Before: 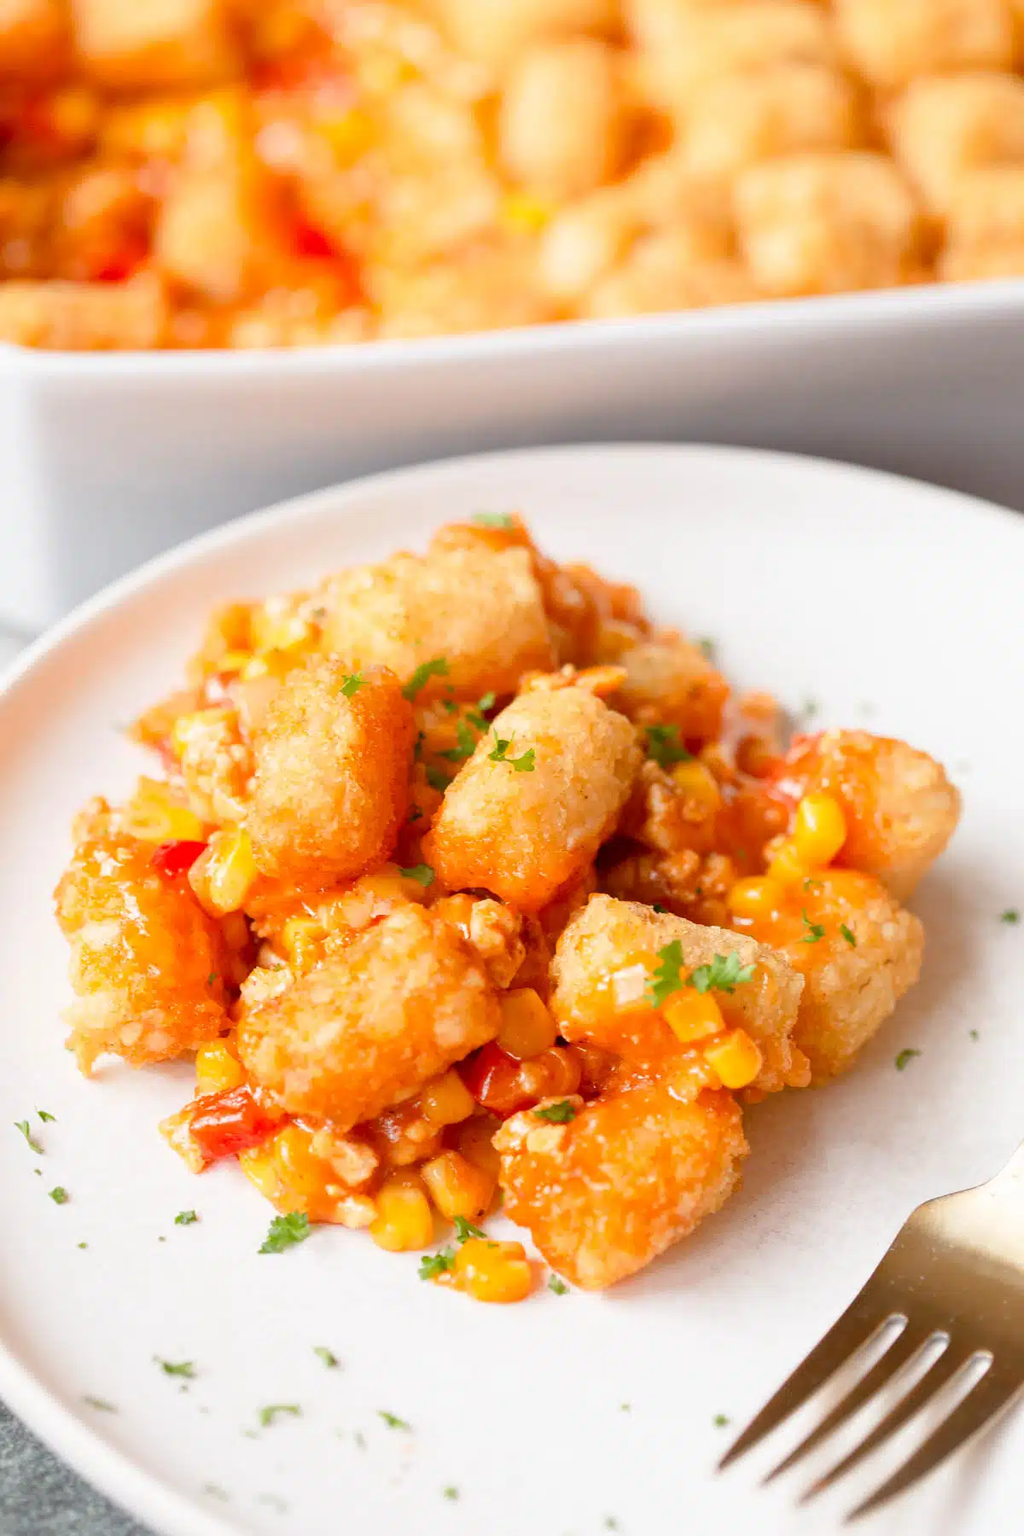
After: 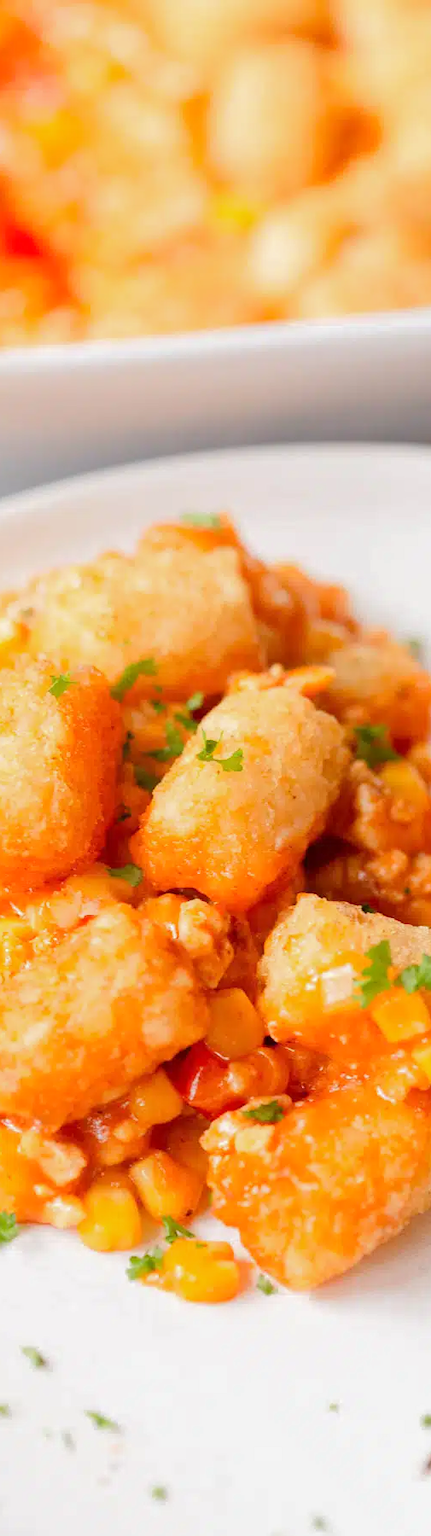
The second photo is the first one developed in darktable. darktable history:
base curve: curves: ch0 [(0, 0) (0.235, 0.266) (0.503, 0.496) (0.786, 0.72) (1, 1)]
crop: left 28.583%, right 29.231%
